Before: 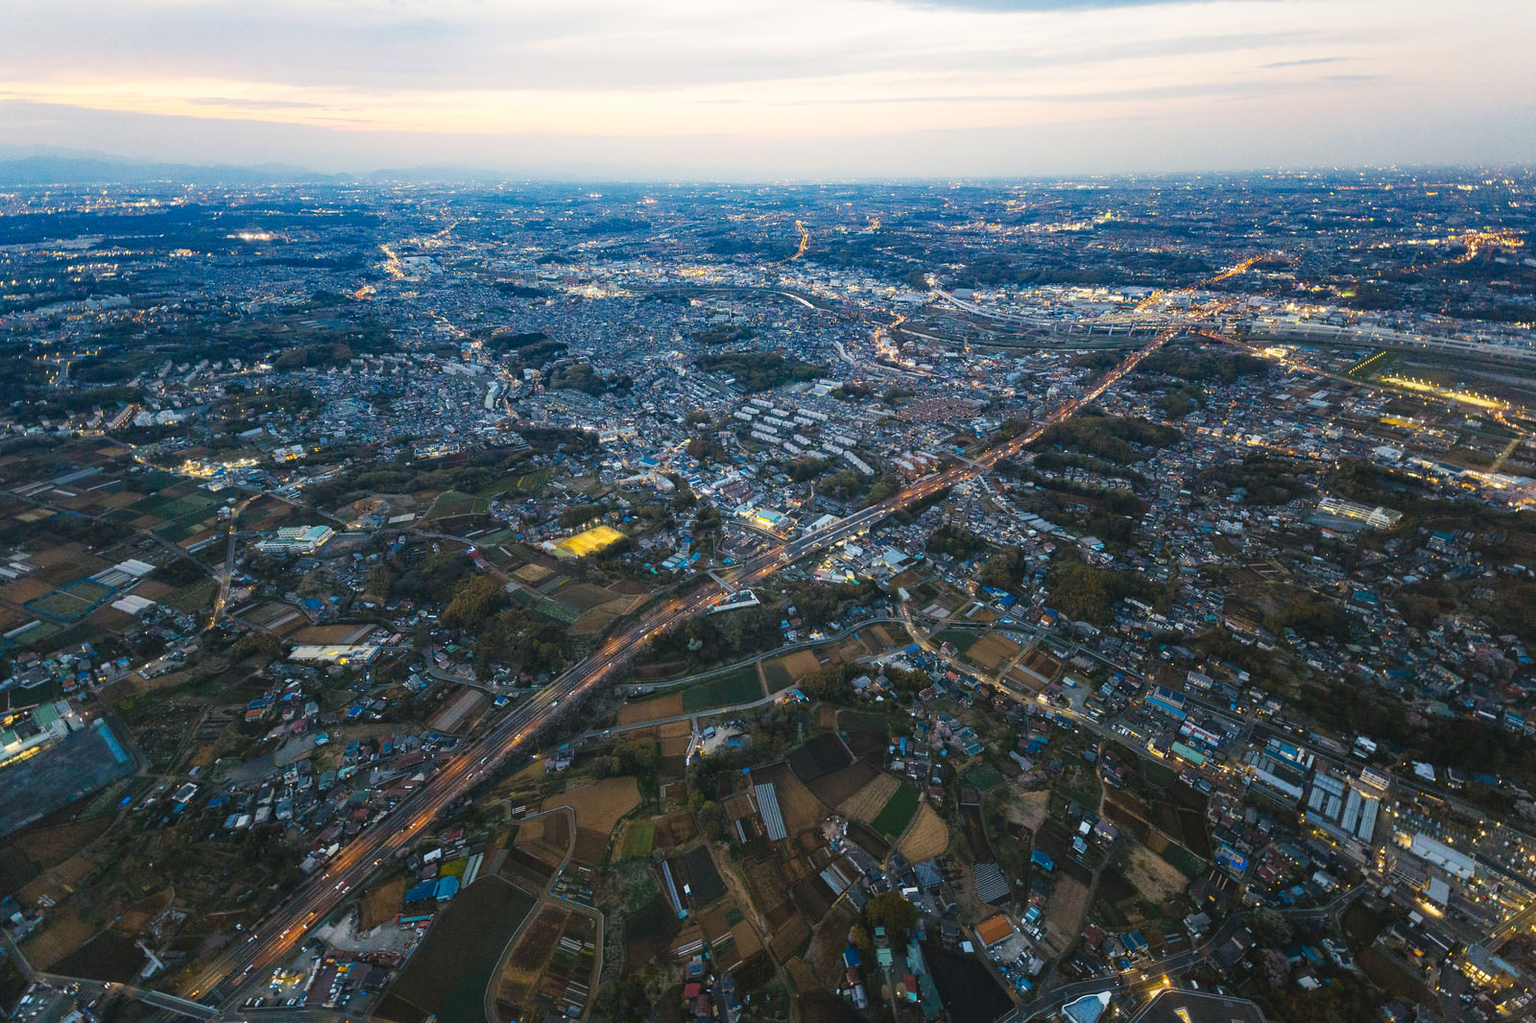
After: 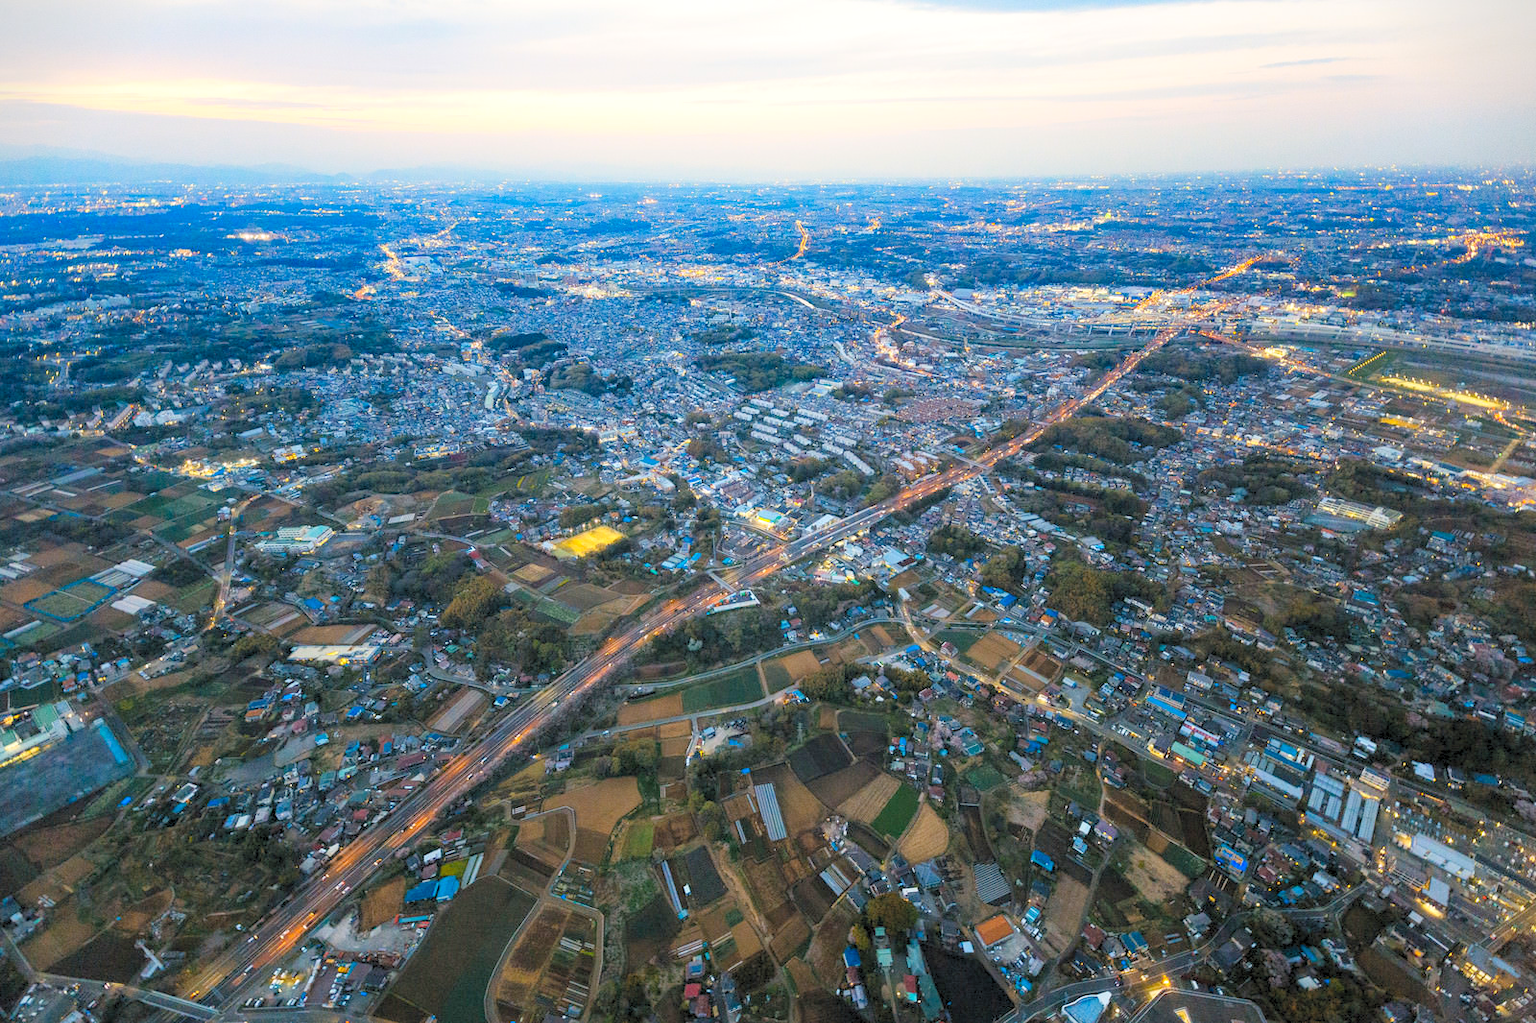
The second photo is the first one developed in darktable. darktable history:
vignetting: fall-off start 100.96%
levels: levels [0.072, 0.414, 0.976]
